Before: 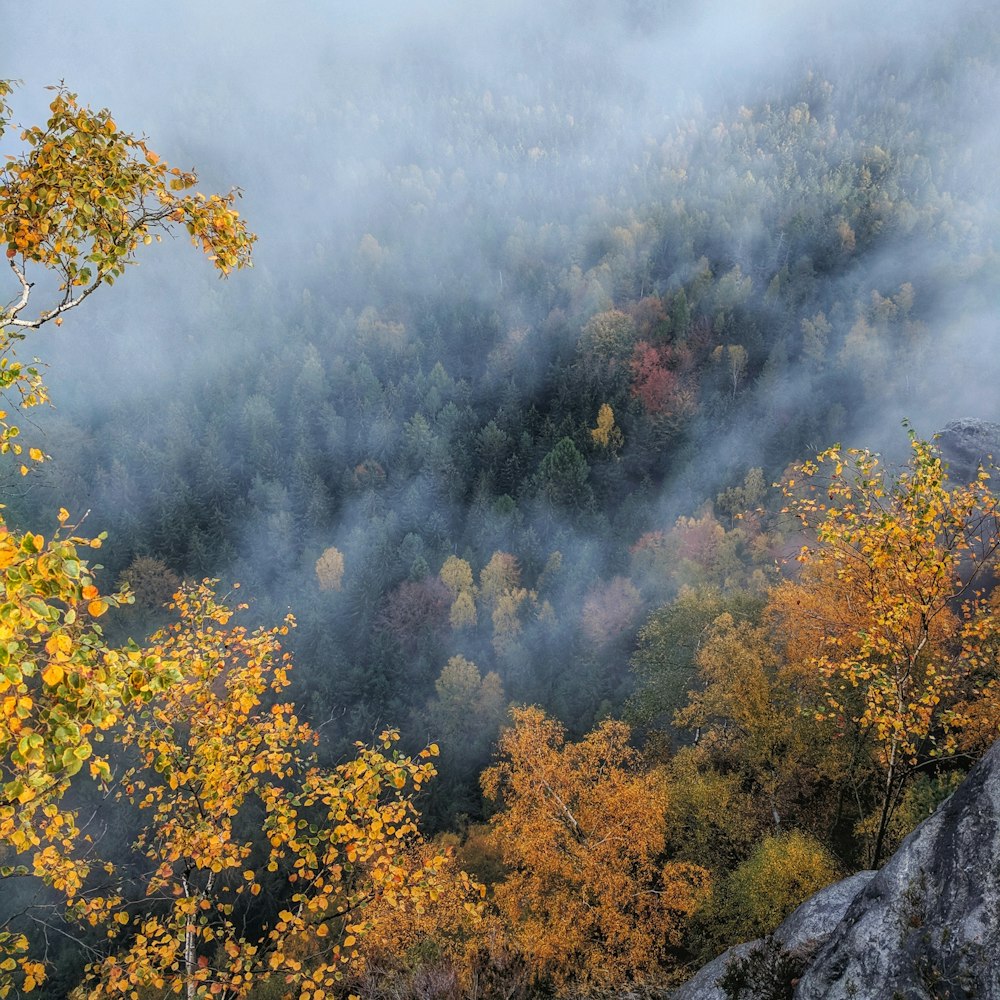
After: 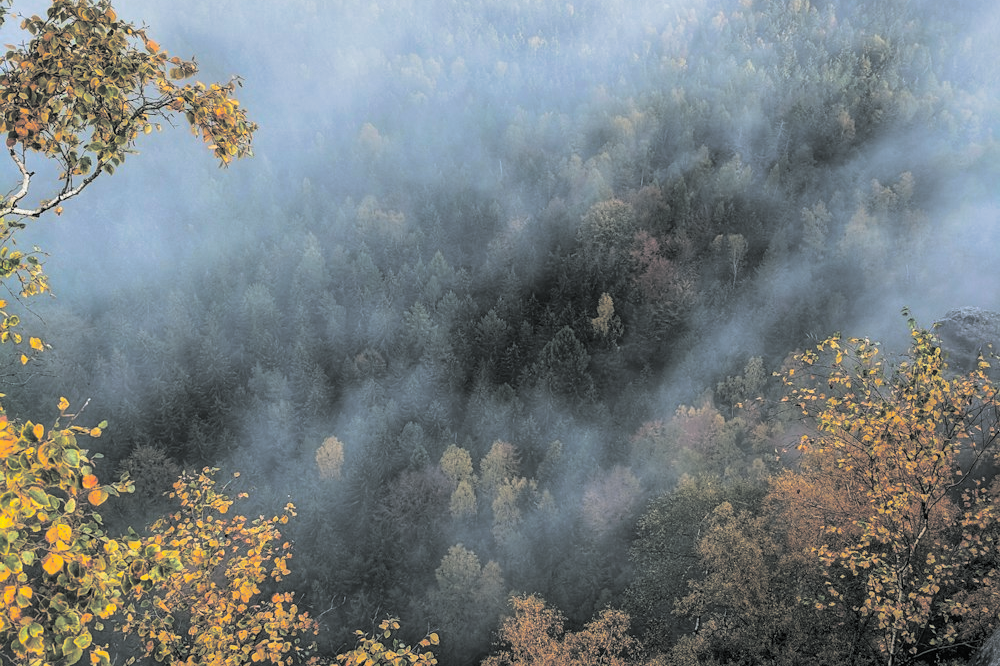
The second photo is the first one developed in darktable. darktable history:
color correction: highlights a* -0.182, highlights b* -0.124
split-toning: shadows › hue 190.8°, shadows › saturation 0.05, highlights › hue 54°, highlights › saturation 0.05, compress 0%
crop: top 11.166%, bottom 22.168%
contrast brightness saturation: contrast 0.09, saturation 0.28
